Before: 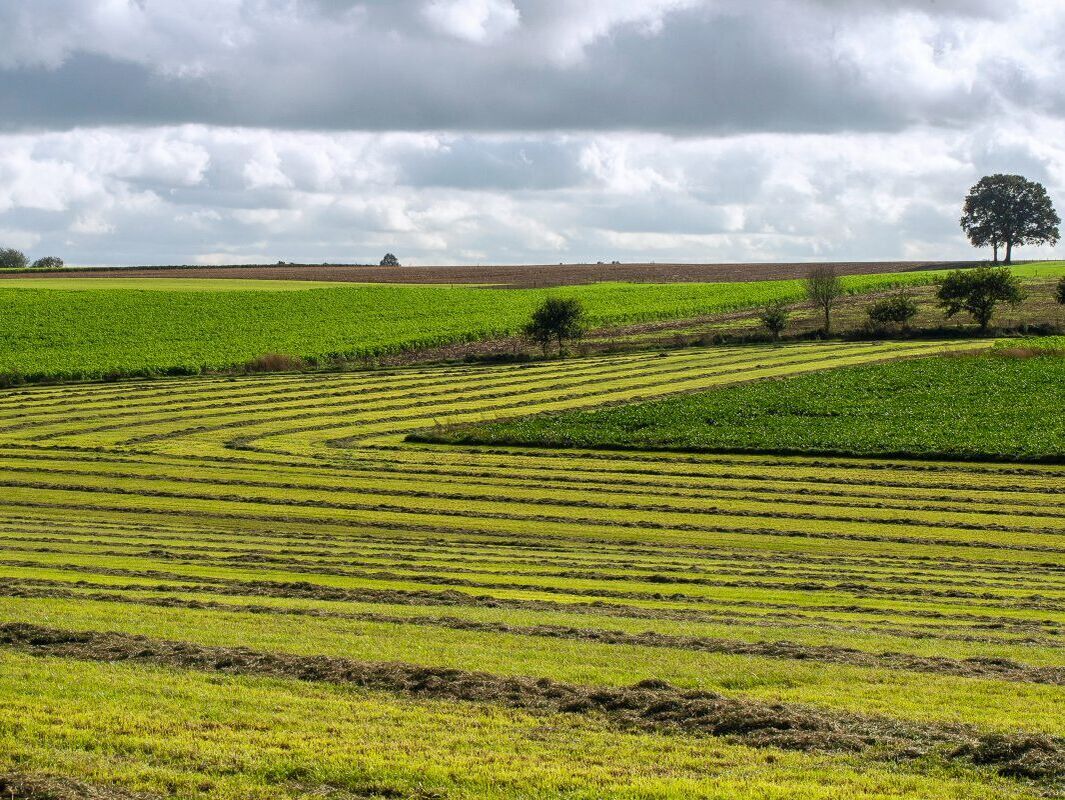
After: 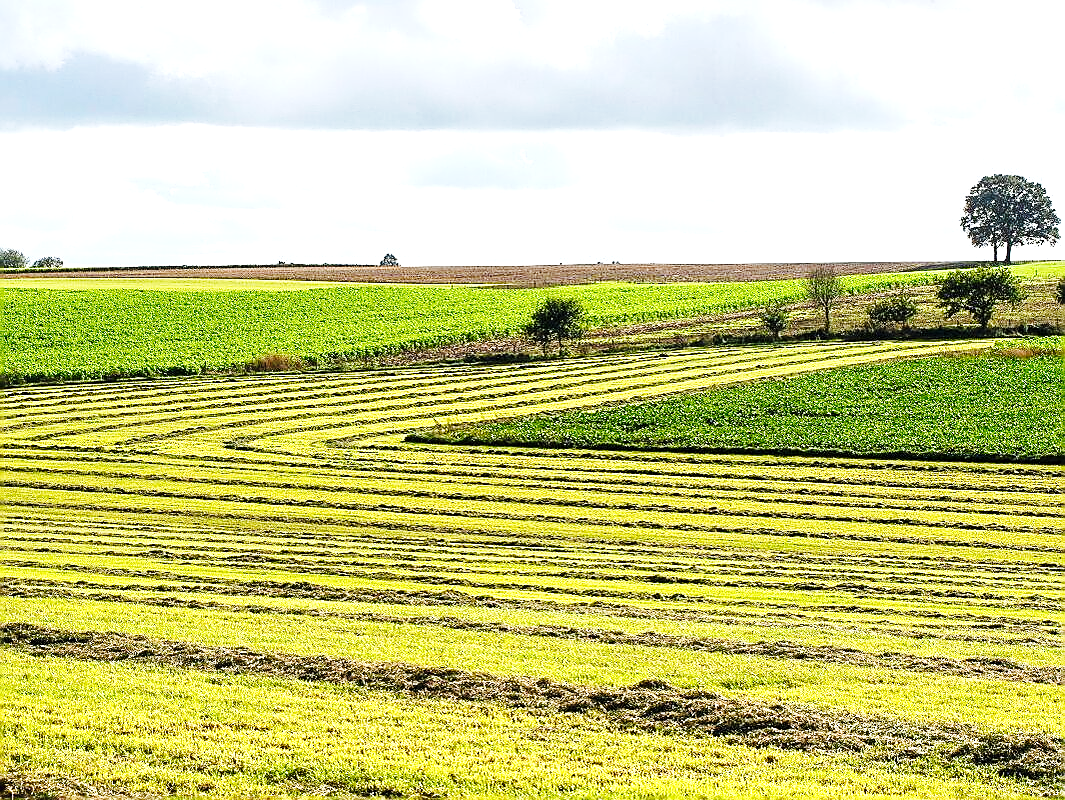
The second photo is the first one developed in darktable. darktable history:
base curve: curves: ch0 [(0, 0) (0.036, 0.025) (0.121, 0.166) (0.206, 0.329) (0.605, 0.79) (1, 1)], preserve colors none
sharpen: radius 1.4, amount 1.25, threshold 0.7
exposure: exposure 1 EV, compensate highlight preservation false
tone equalizer: on, module defaults
